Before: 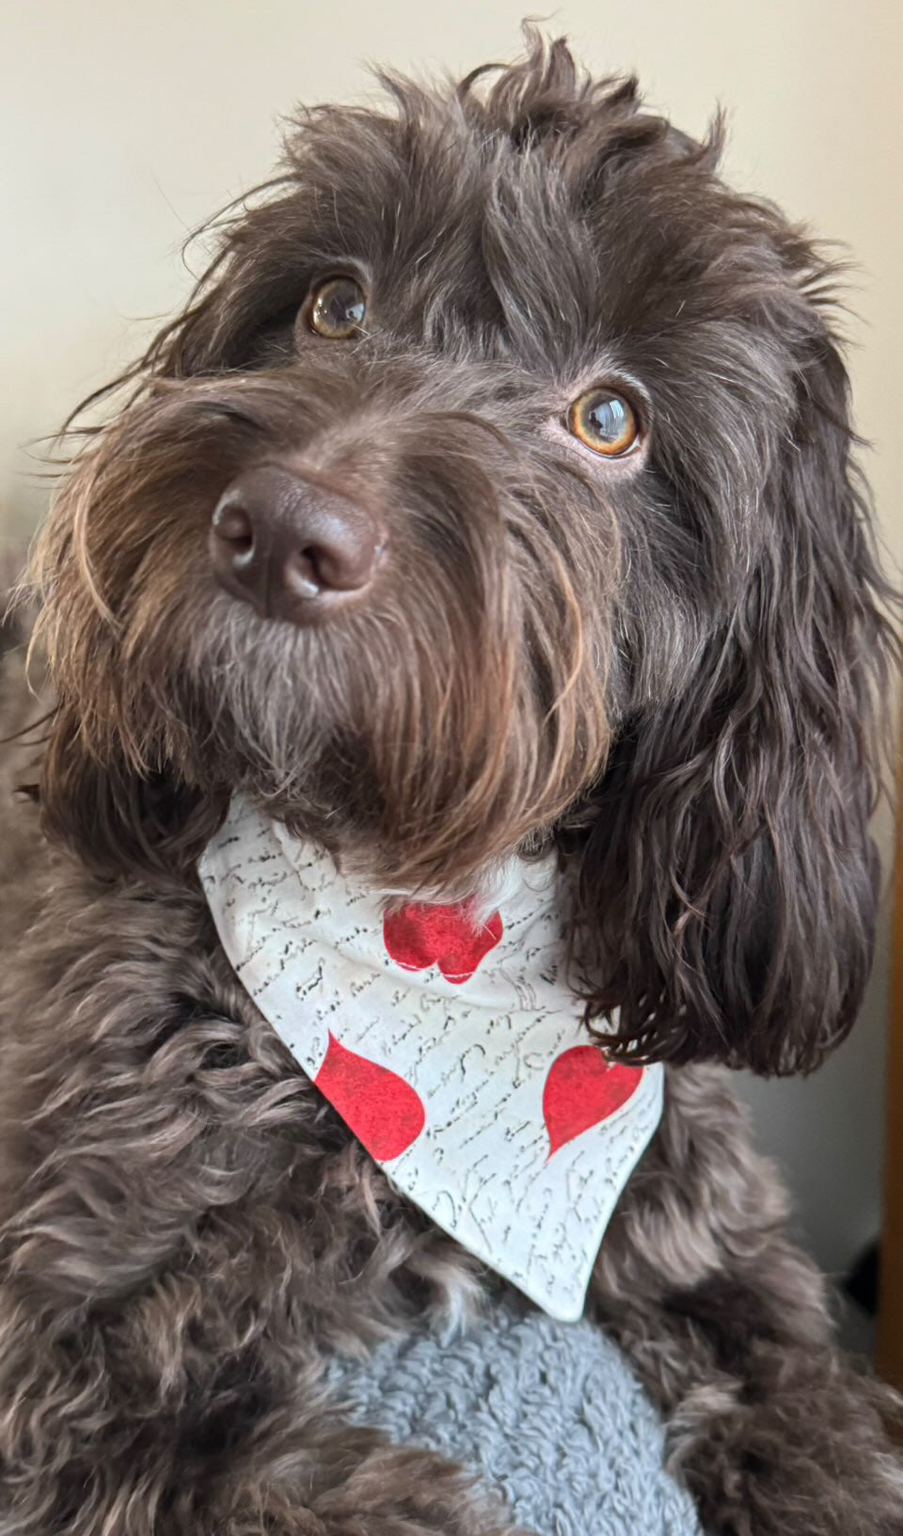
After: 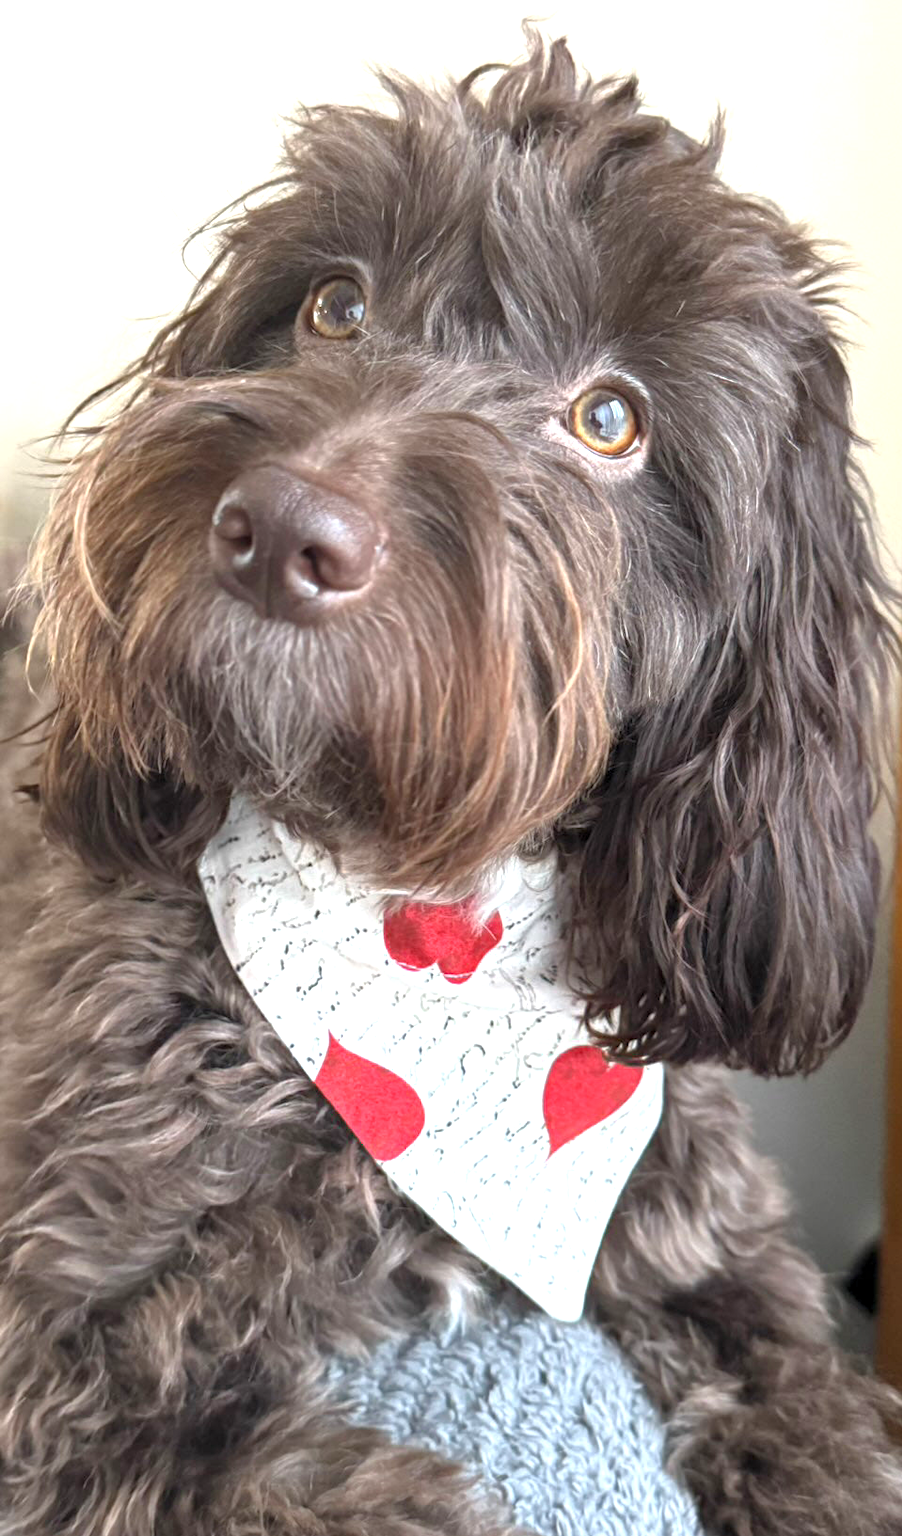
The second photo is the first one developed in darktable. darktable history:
tone equalizer: -8 EV 0.25 EV, -7 EV 0.417 EV, -6 EV 0.417 EV, -5 EV 0.25 EV, -3 EV -0.25 EV, -2 EV -0.417 EV, -1 EV -0.417 EV, +0 EV -0.25 EV, edges refinement/feathering 500, mask exposure compensation -1.57 EV, preserve details guided filter
exposure: black level correction 0, exposure 1.1 EV, compensate highlight preservation false
white balance: emerald 1
levels: mode automatic, black 0.023%, white 99.97%, levels [0.062, 0.494, 0.925]
